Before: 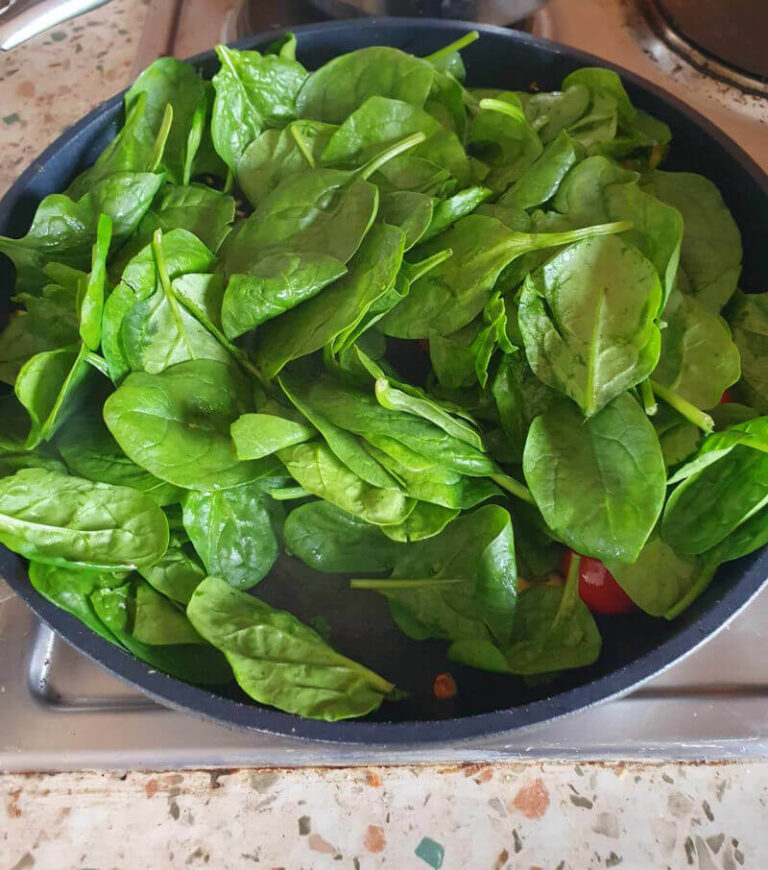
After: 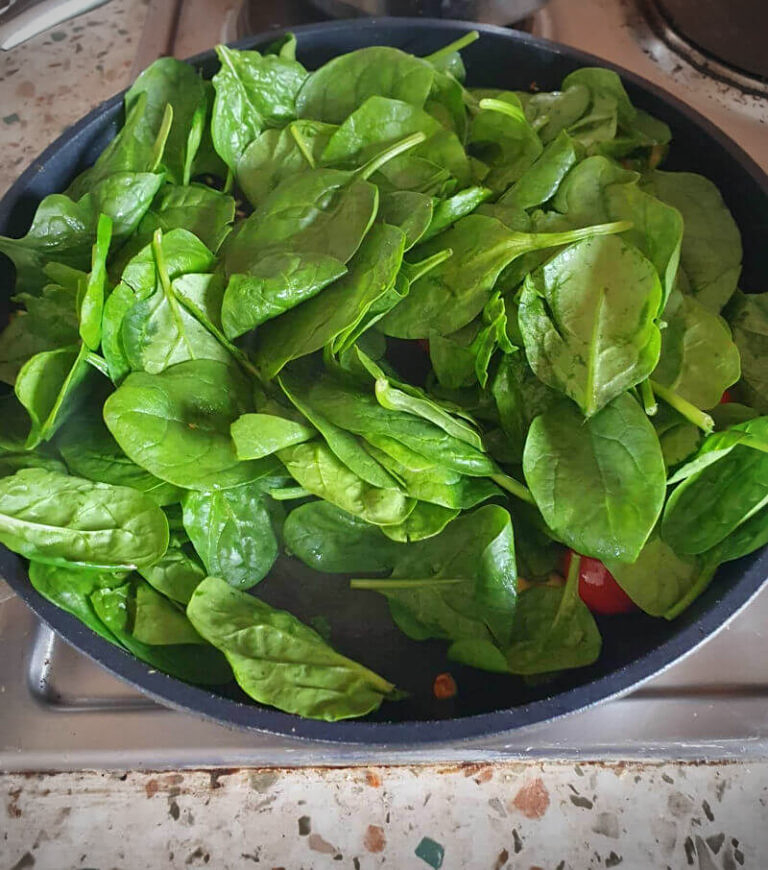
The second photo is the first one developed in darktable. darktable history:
shadows and highlights: radius 107.05, shadows 44.45, highlights -67.23, low approximation 0.01, soften with gaussian
sharpen: amount 0.205
vignetting: fall-off start 79.94%
